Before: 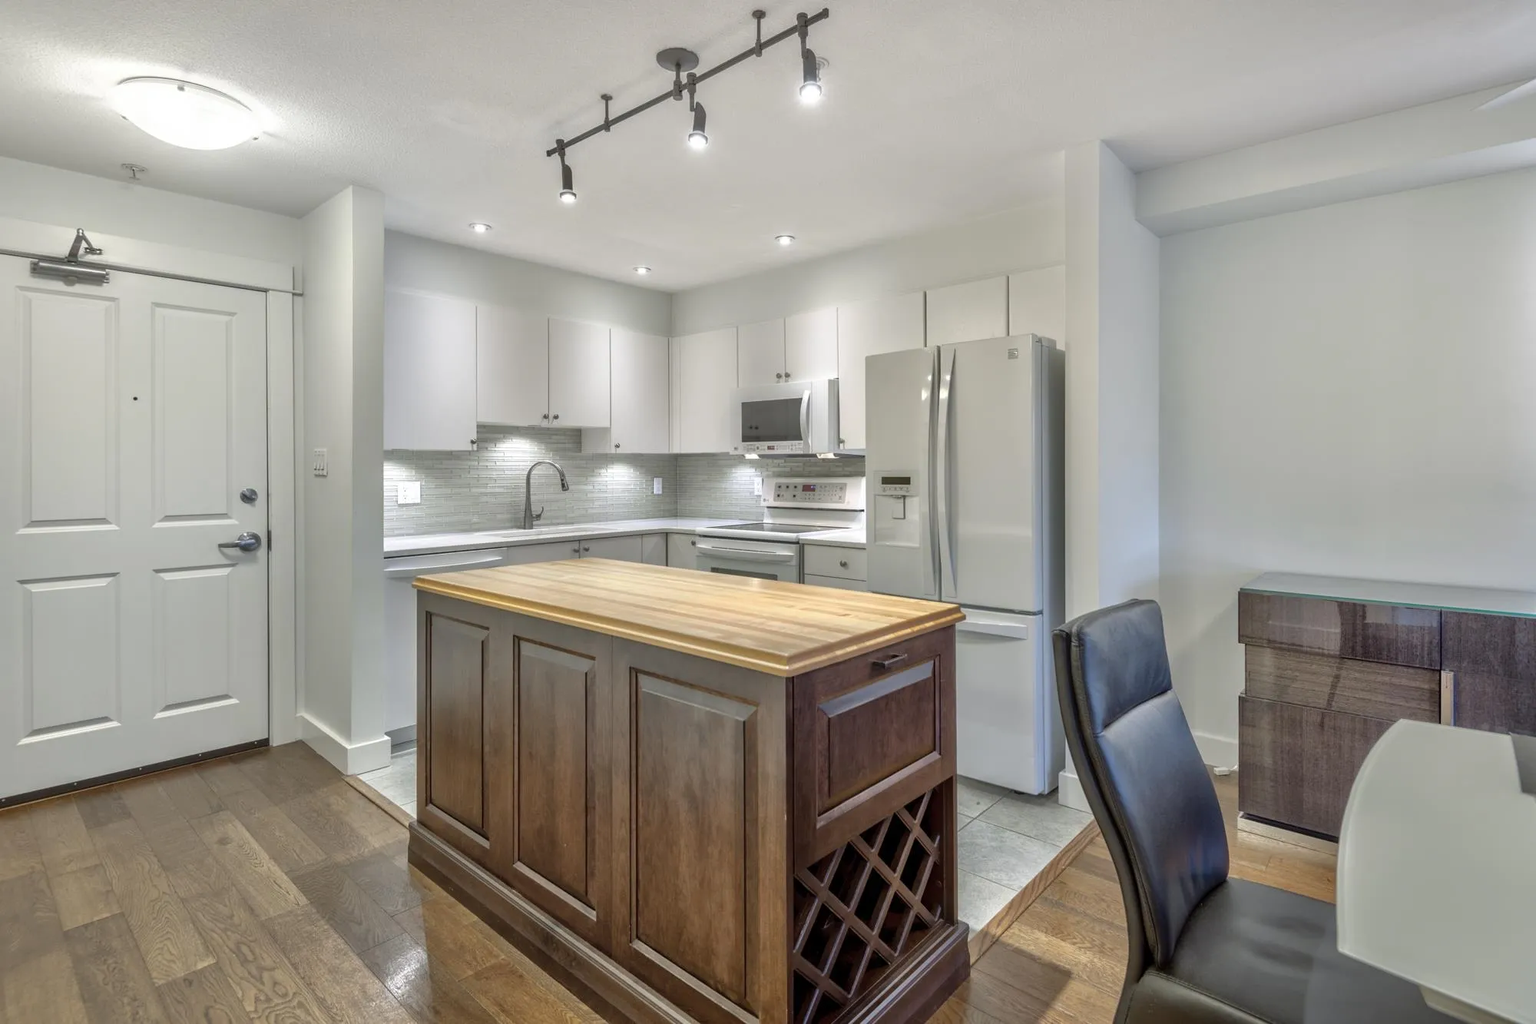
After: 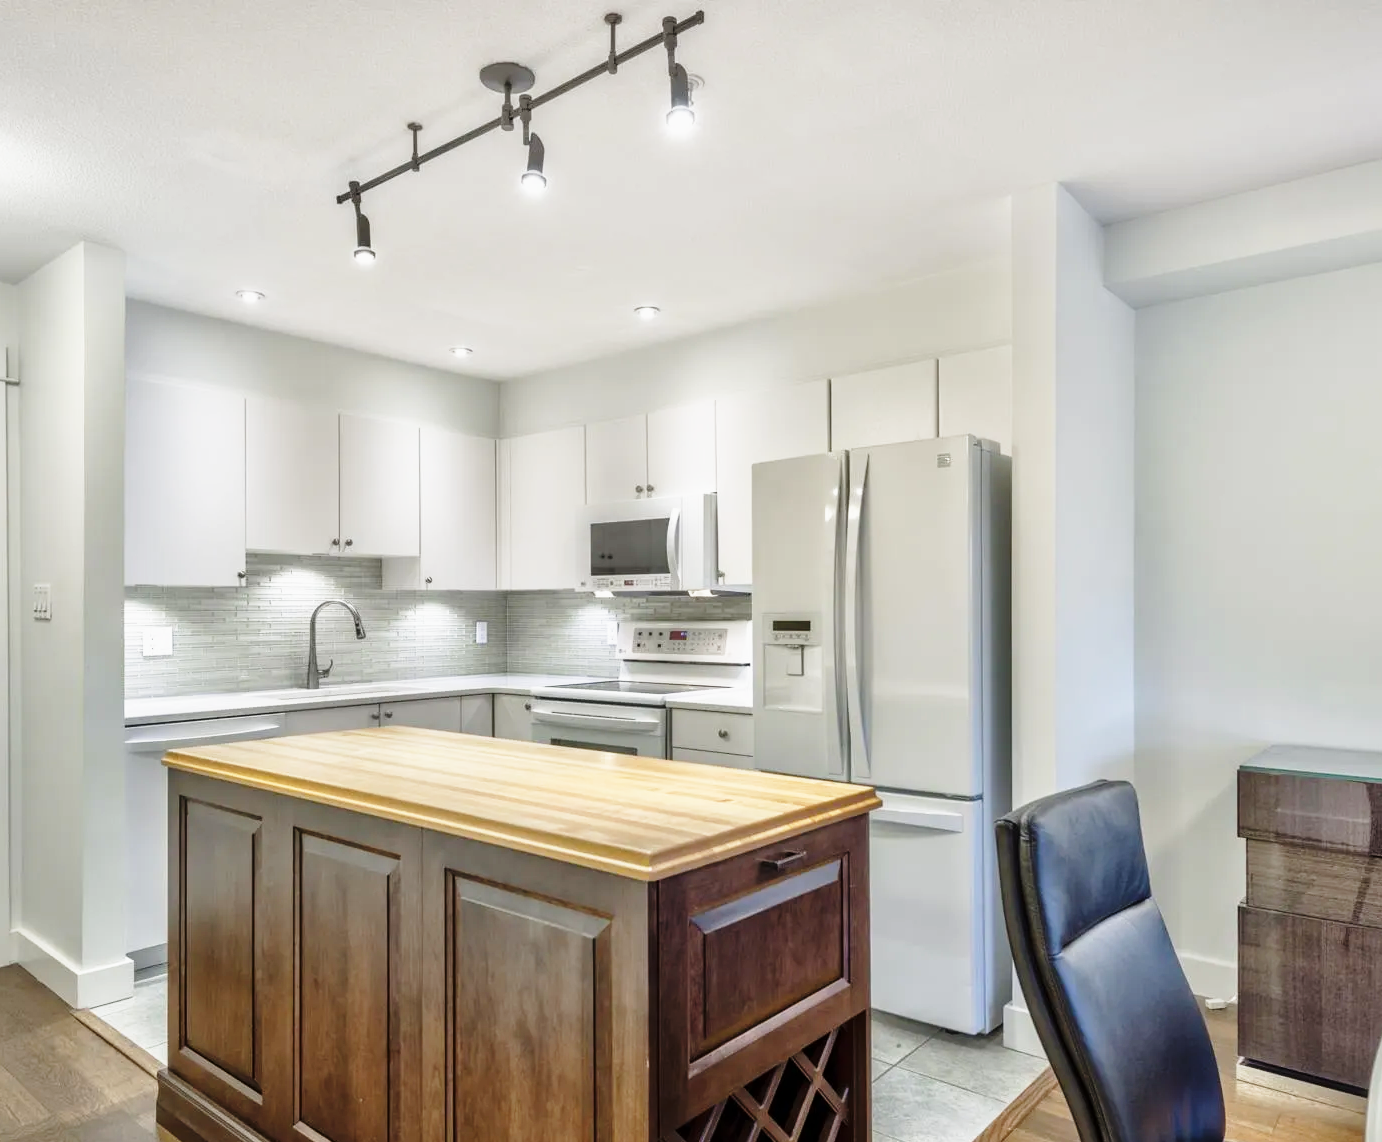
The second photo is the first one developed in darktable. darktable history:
crop: left 18.796%, right 12.076%, bottom 14.292%
exposure: exposure -0.603 EV, compensate highlight preservation false
base curve: curves: ch0 [(0, 0) (0.026, 0.03) (0.109, 0.232) (0.351, 0.748) (0.669, 0.968) (1, 1)], preserve colors none
